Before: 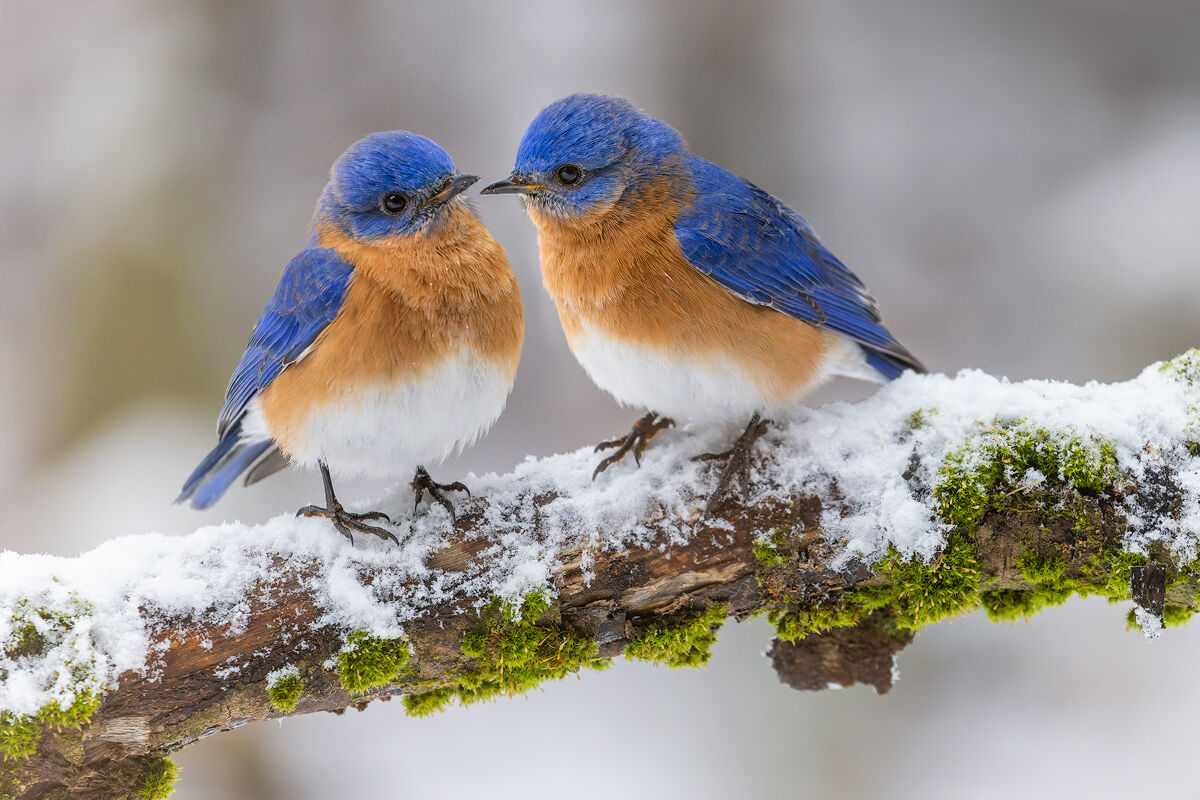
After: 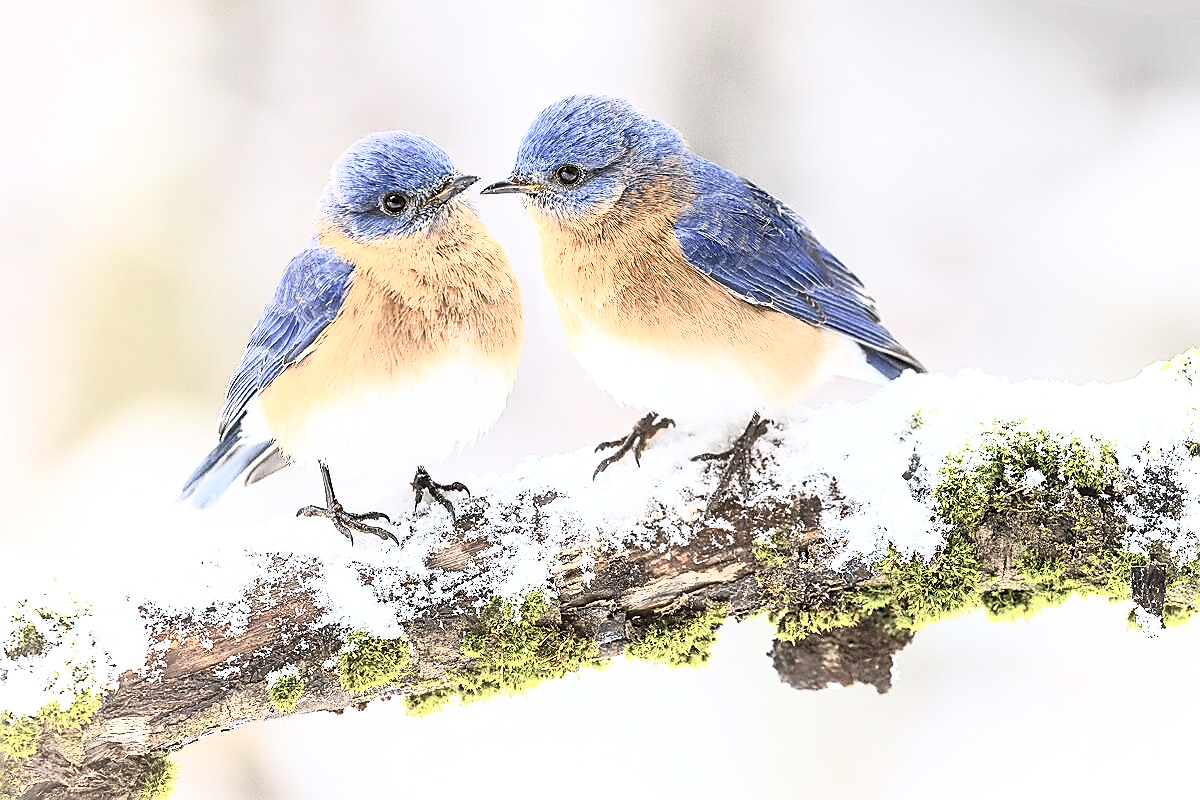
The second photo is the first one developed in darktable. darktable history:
exposure: exposure 0.6 EV, compensate highlight preservation false
contrast brightness saturation: contrast 0.57, brightness 0.57, saturation -0.34
sharpen: radius 1.4, amount 1.25, threshold 0.7
